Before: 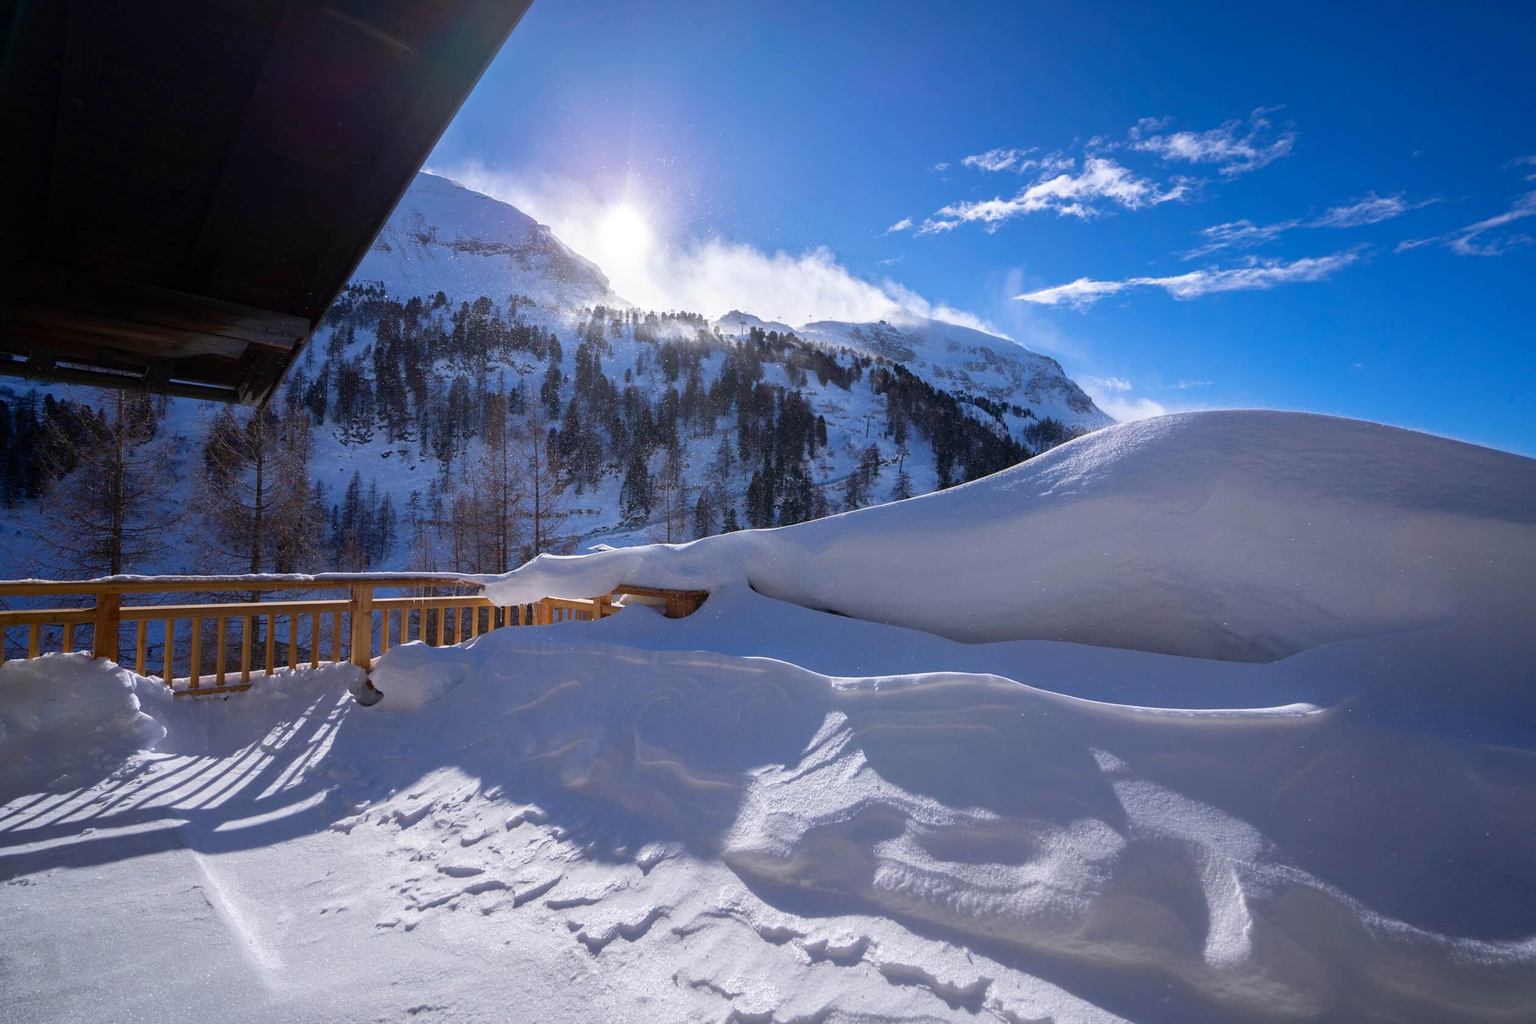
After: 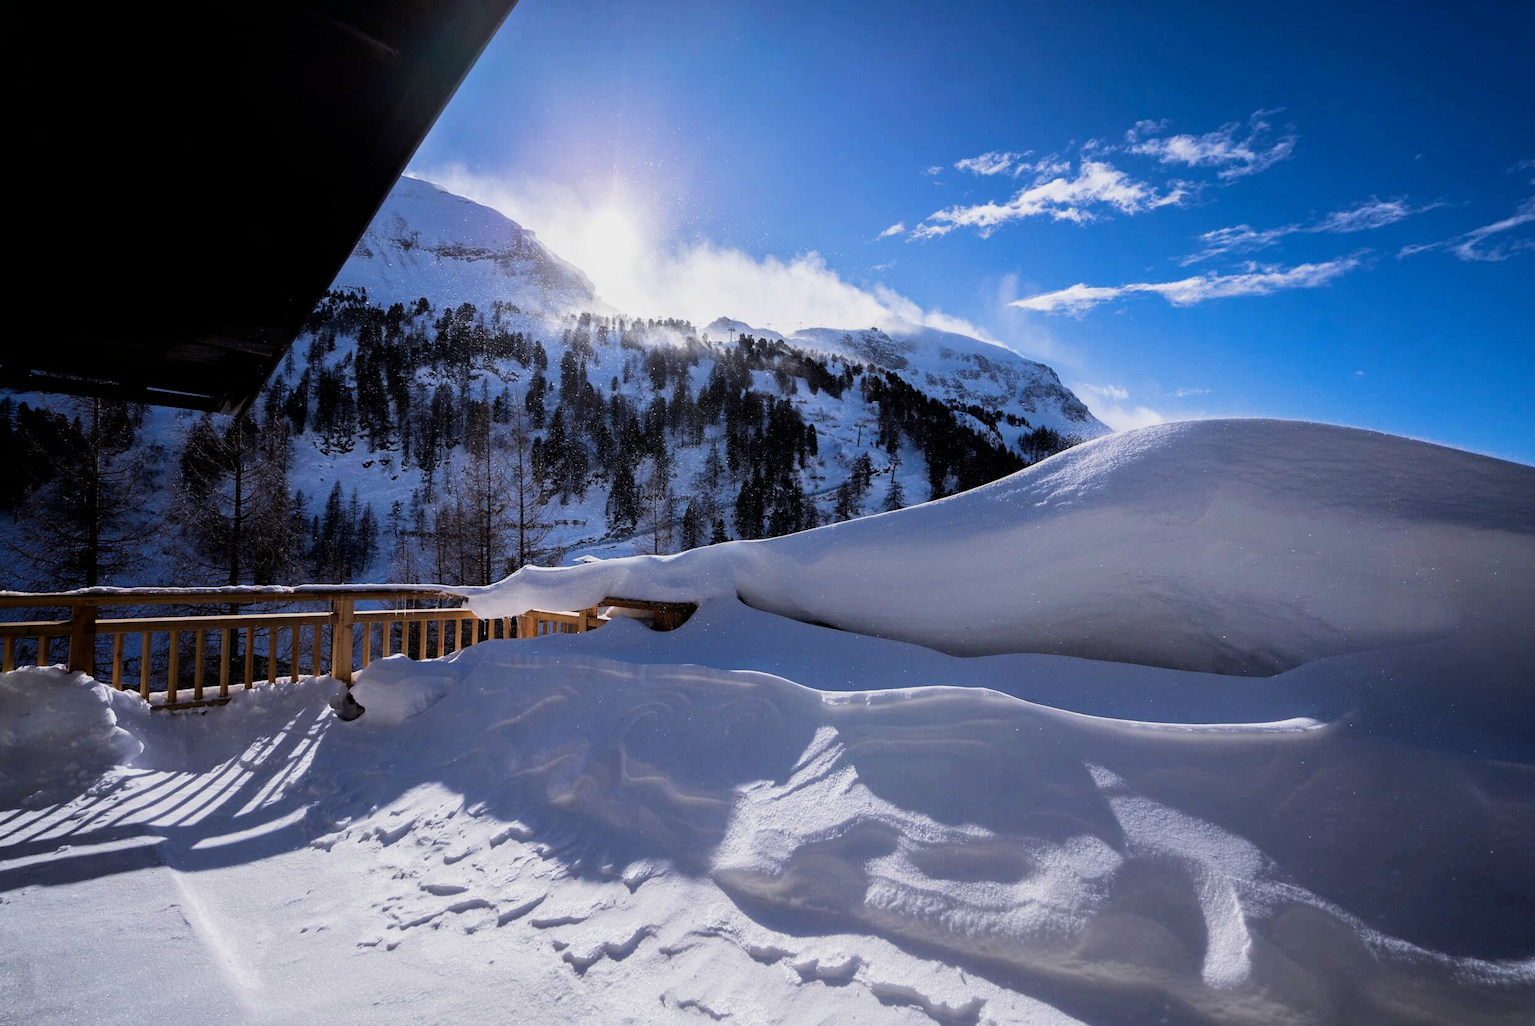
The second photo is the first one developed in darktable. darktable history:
crop: left 1.732%, right 0.276%, bottom 1.748%
filmic rgb: black relative exposure -5.04 EV, white relative exposure 3.51 EV, threshold 2.97 EV, hardness 3.18, contrast 1.383, highlights saturation mix -48.54%, enable highlight reconstruction true
